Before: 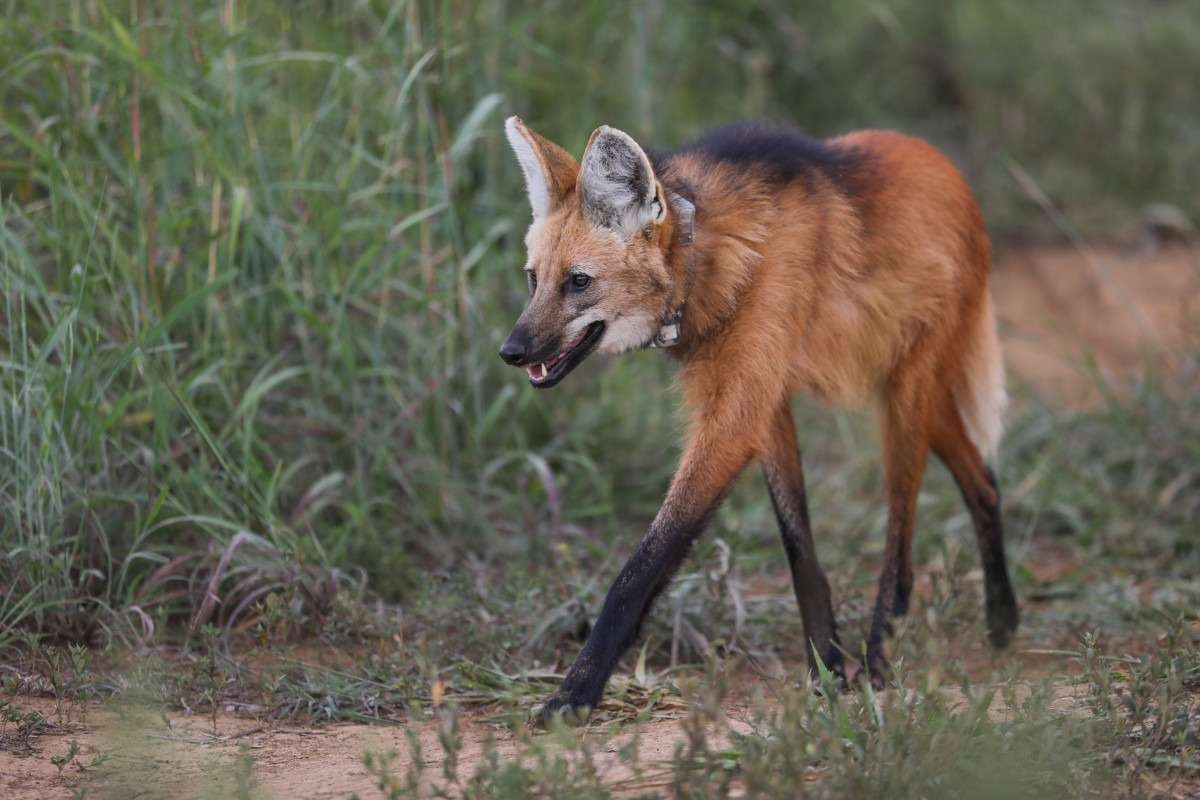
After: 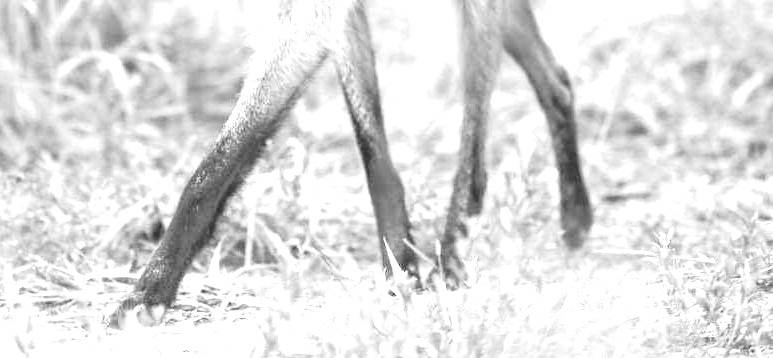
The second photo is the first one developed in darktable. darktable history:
crop and rotate: left 35.509%, top 50.238%, bottom 4.934%
shadows and highlights: shadows 25, highlights -25
exposure: exposure 3 EV, compensate highlight preservation false
monochrome: on, module defaults
tone curve: curves: ch0 [(0, 0.011) (0.139, 0.106) (0.295, 0.271) (0.499, 0.523) (0.739, 0.782) (0.857, 0.879) (1, 0.967)]; ch1 [(0, 0) (0.291, 0.229) (0.394, 0.365) (0.469, 0.456) (0.507, 0.504) (0.527, 0.546) (0.571, 0.614) (0.725, 0.779) (1, 1)]; ch2 [(0, 0) (0.125, 0.089) (0.35, 0.317) (0.437, 0.42) (0.502, 0.499) (0.537, 0.551) (0.613, 0.636) (1, 1)], color space Lab, independent channels, preserve colors none
